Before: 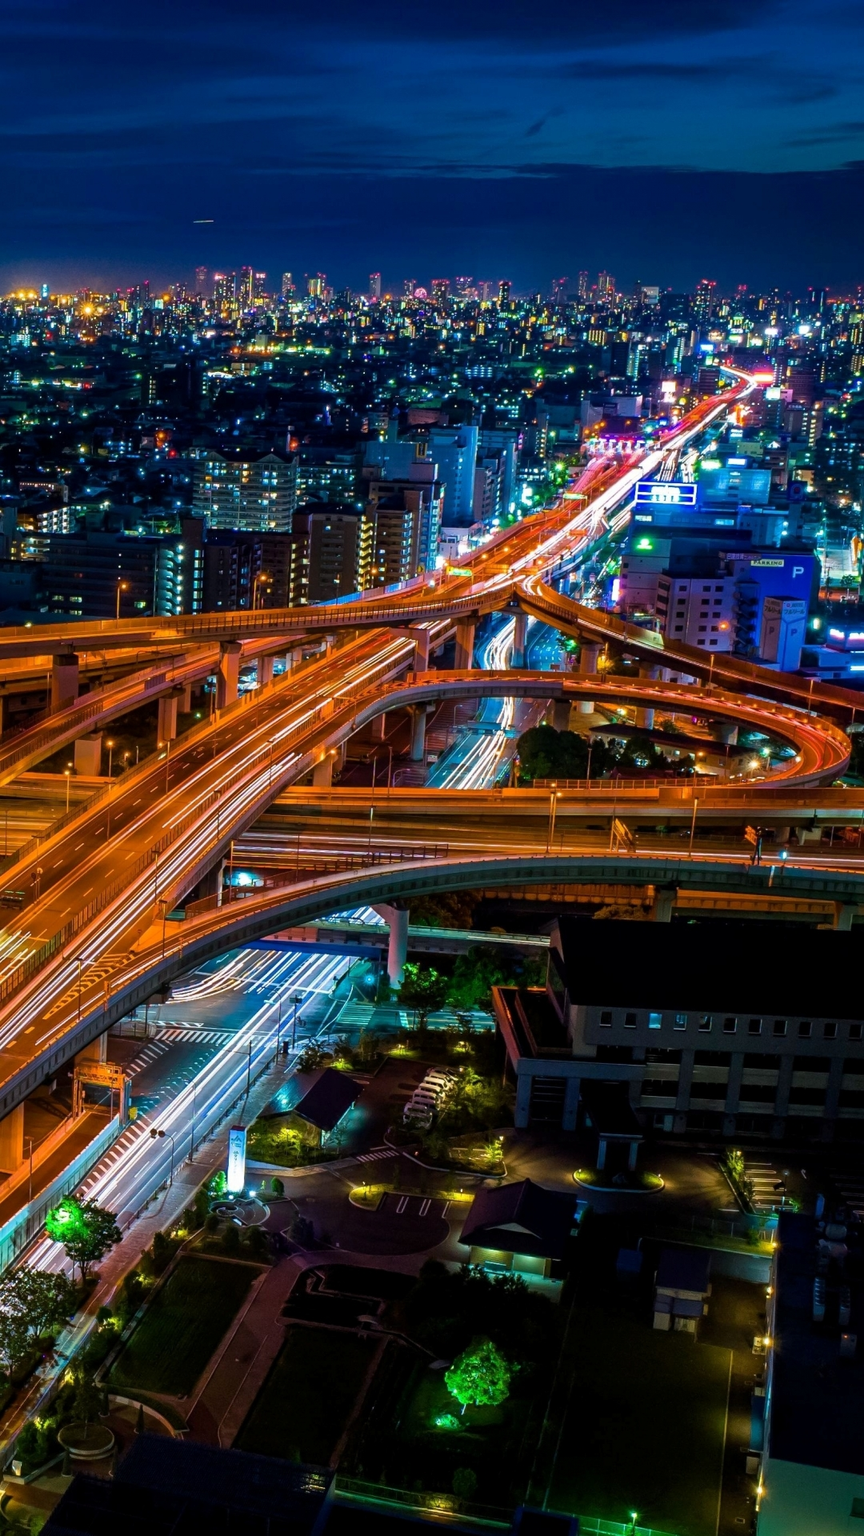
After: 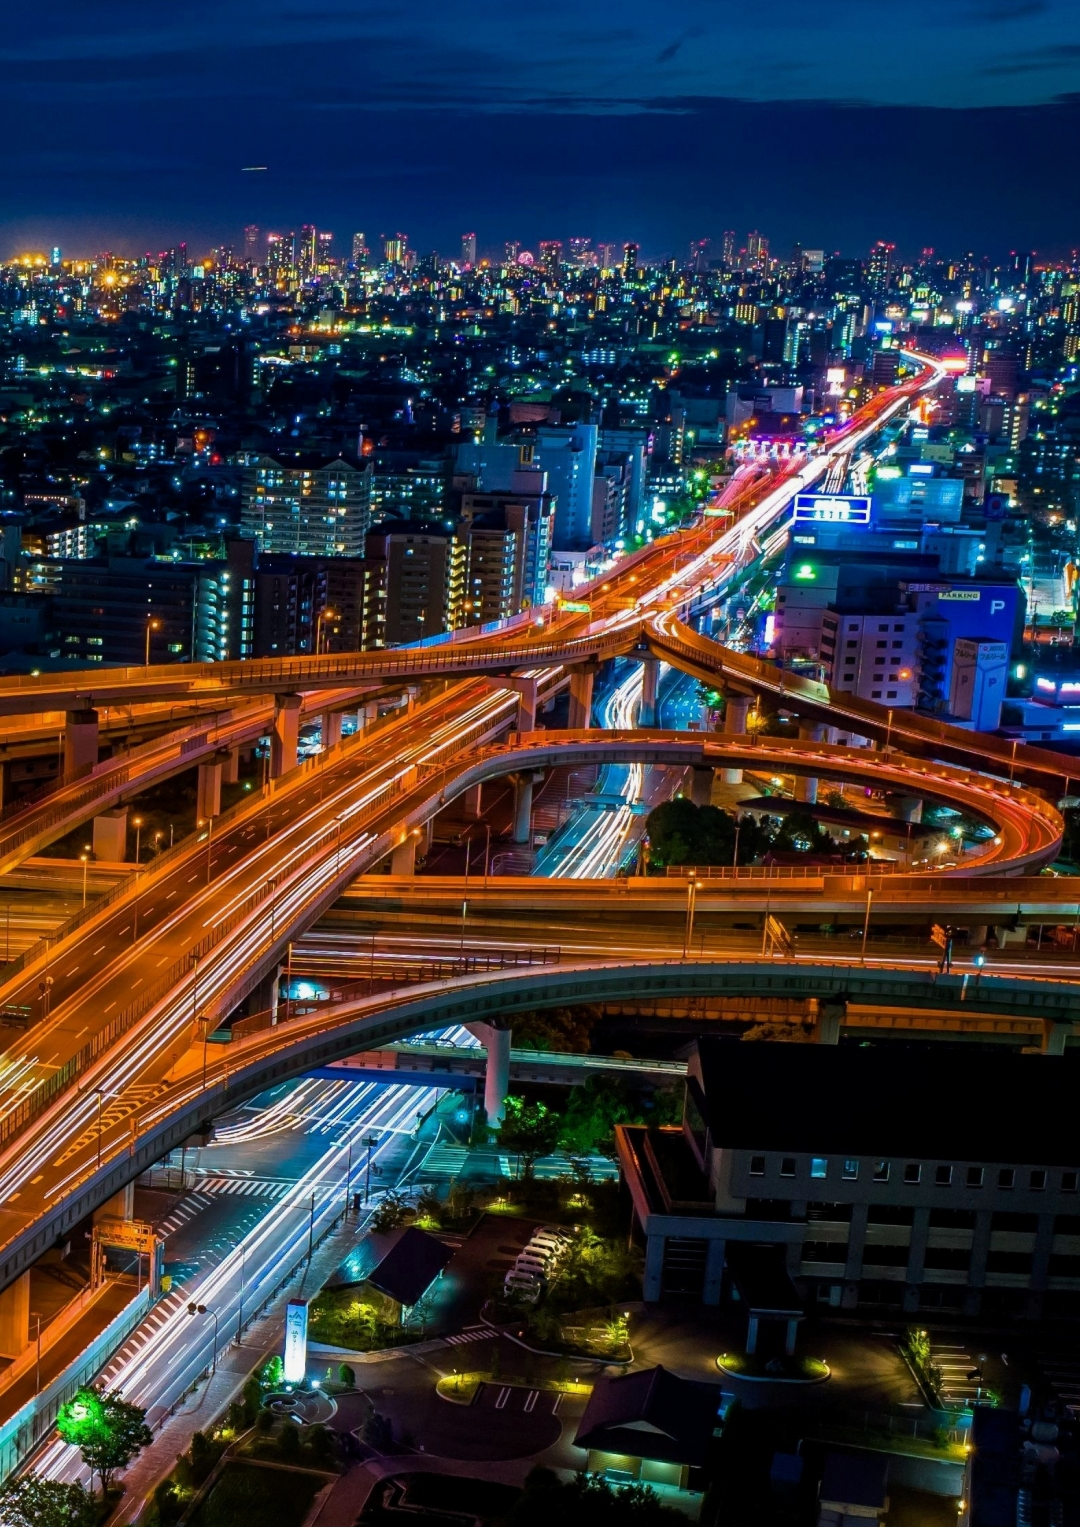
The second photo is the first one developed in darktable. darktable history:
exposure: exposure -0.11 EV, compensate highlight preservation false
crop and rotate: top 5.658%, bottom 14.79%
